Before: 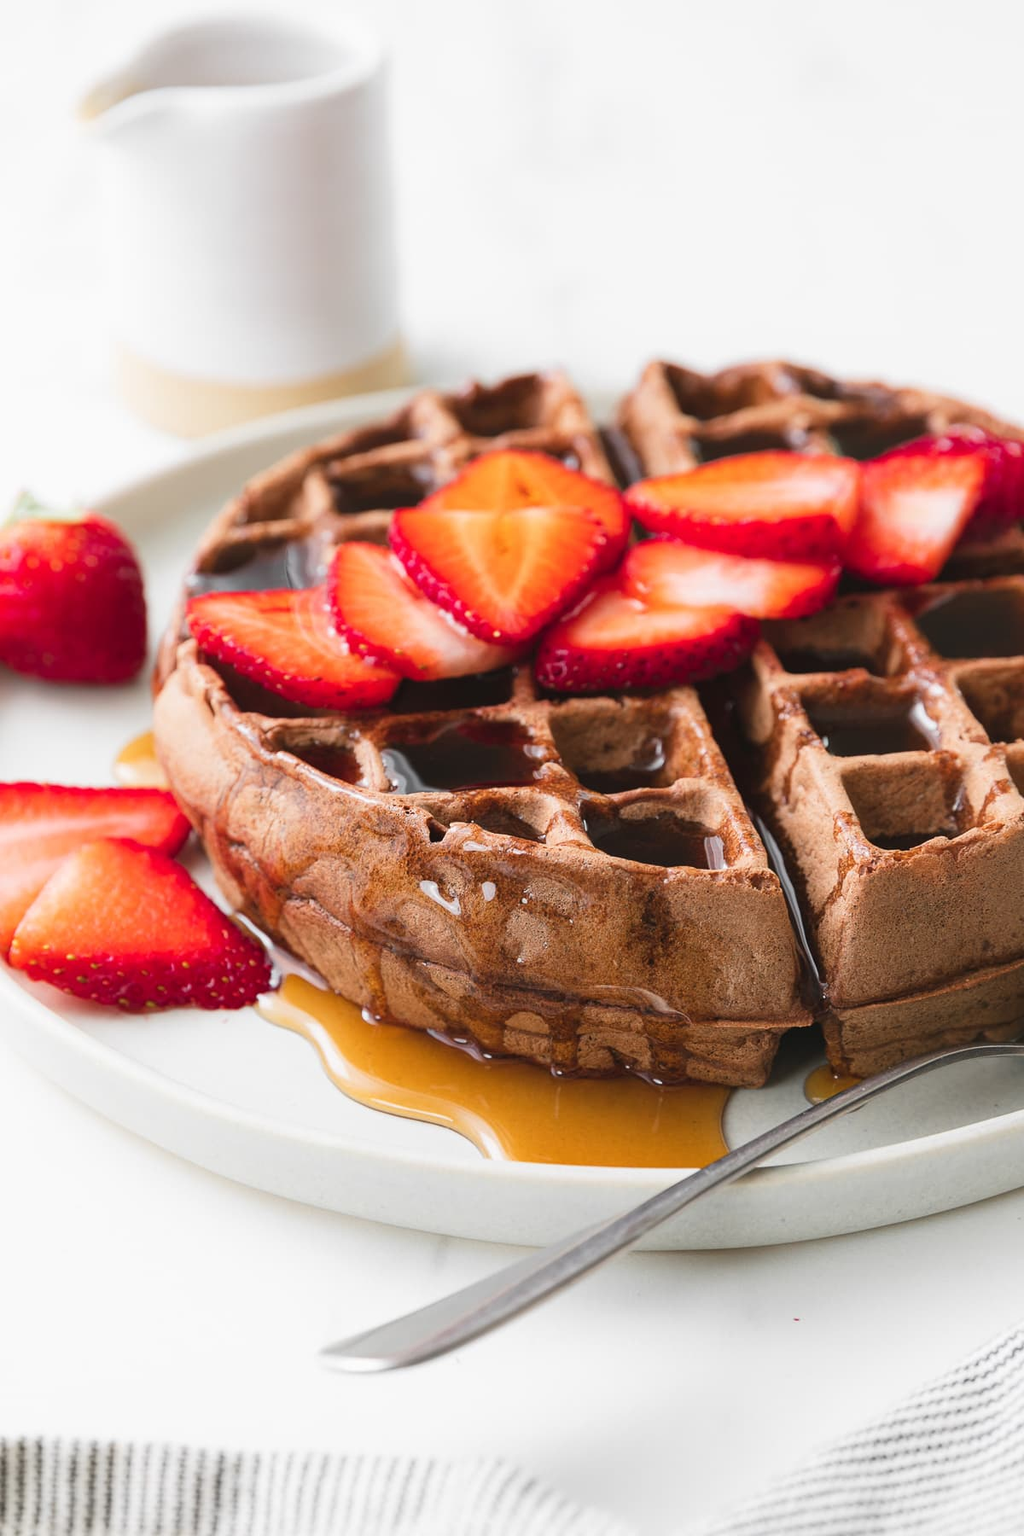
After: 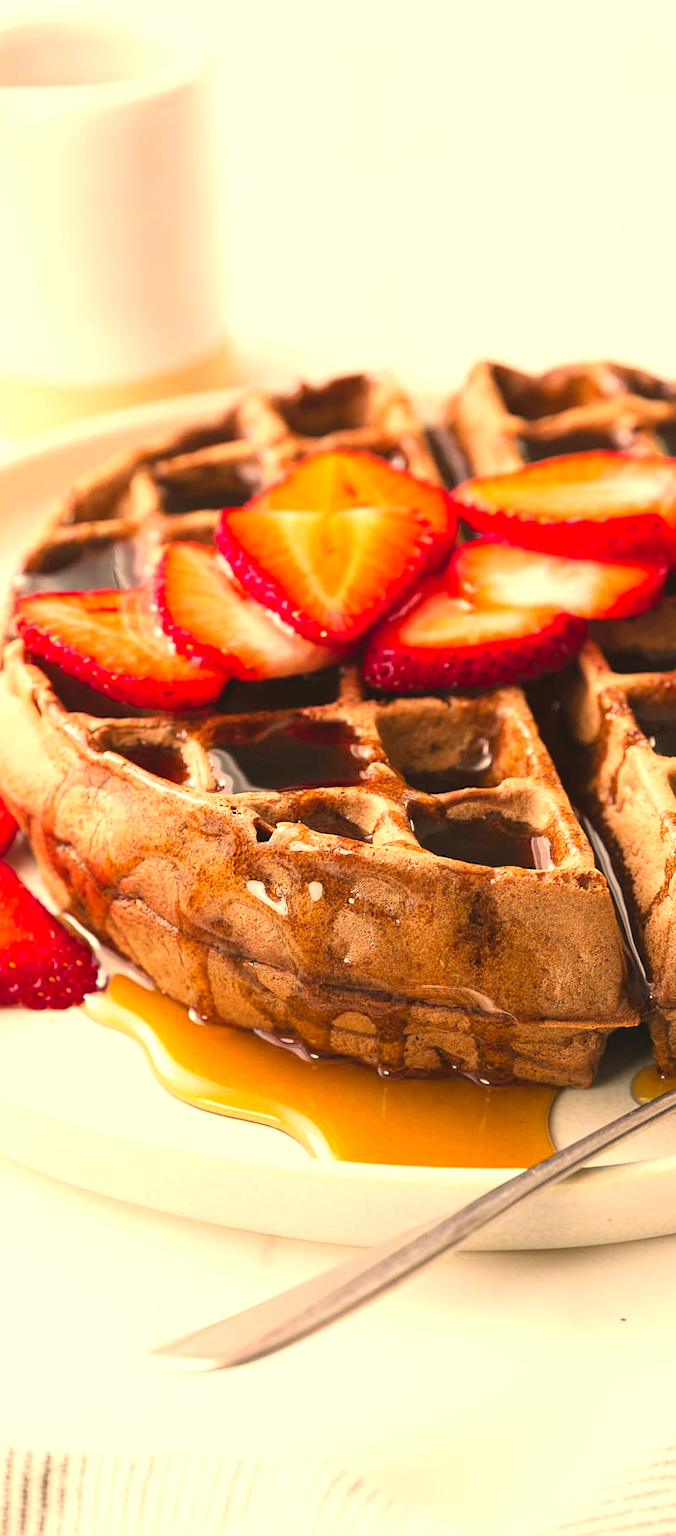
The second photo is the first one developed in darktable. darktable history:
exposure: exposure 0.602 EV, compensate highlight preservation false
crop: left 16.935%, right 16.94%
color correction: highlights a* 14.94, highlights b* 31.04
